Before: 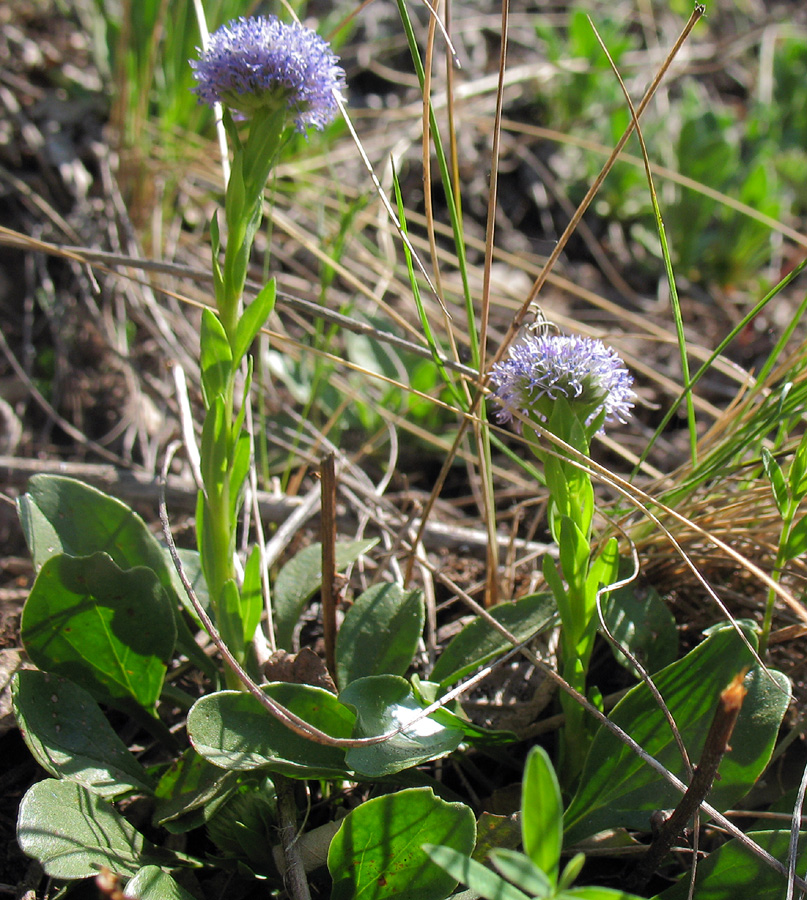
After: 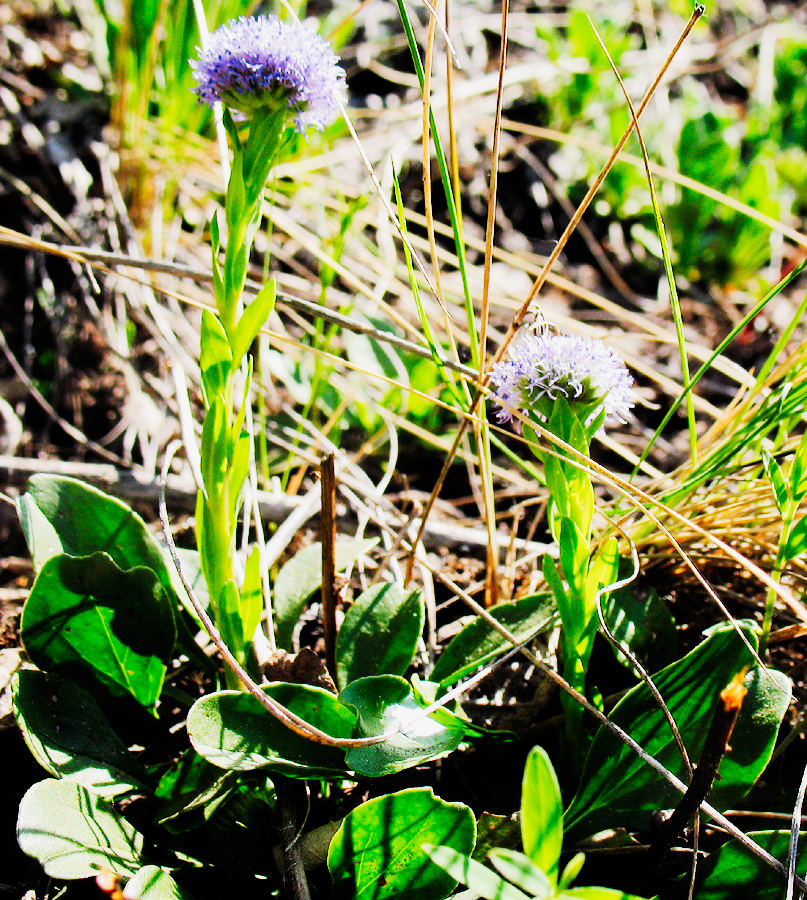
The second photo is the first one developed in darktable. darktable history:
filmic rgb: black relative exposure -7.65 EV, white relative exposure 4.56 EV, hardness 3.61
tone curve: curves: ch0 [(0, 0) (0.16, 0.055) (0.506, 0.762) (1, 1.024)], preserve colors none
